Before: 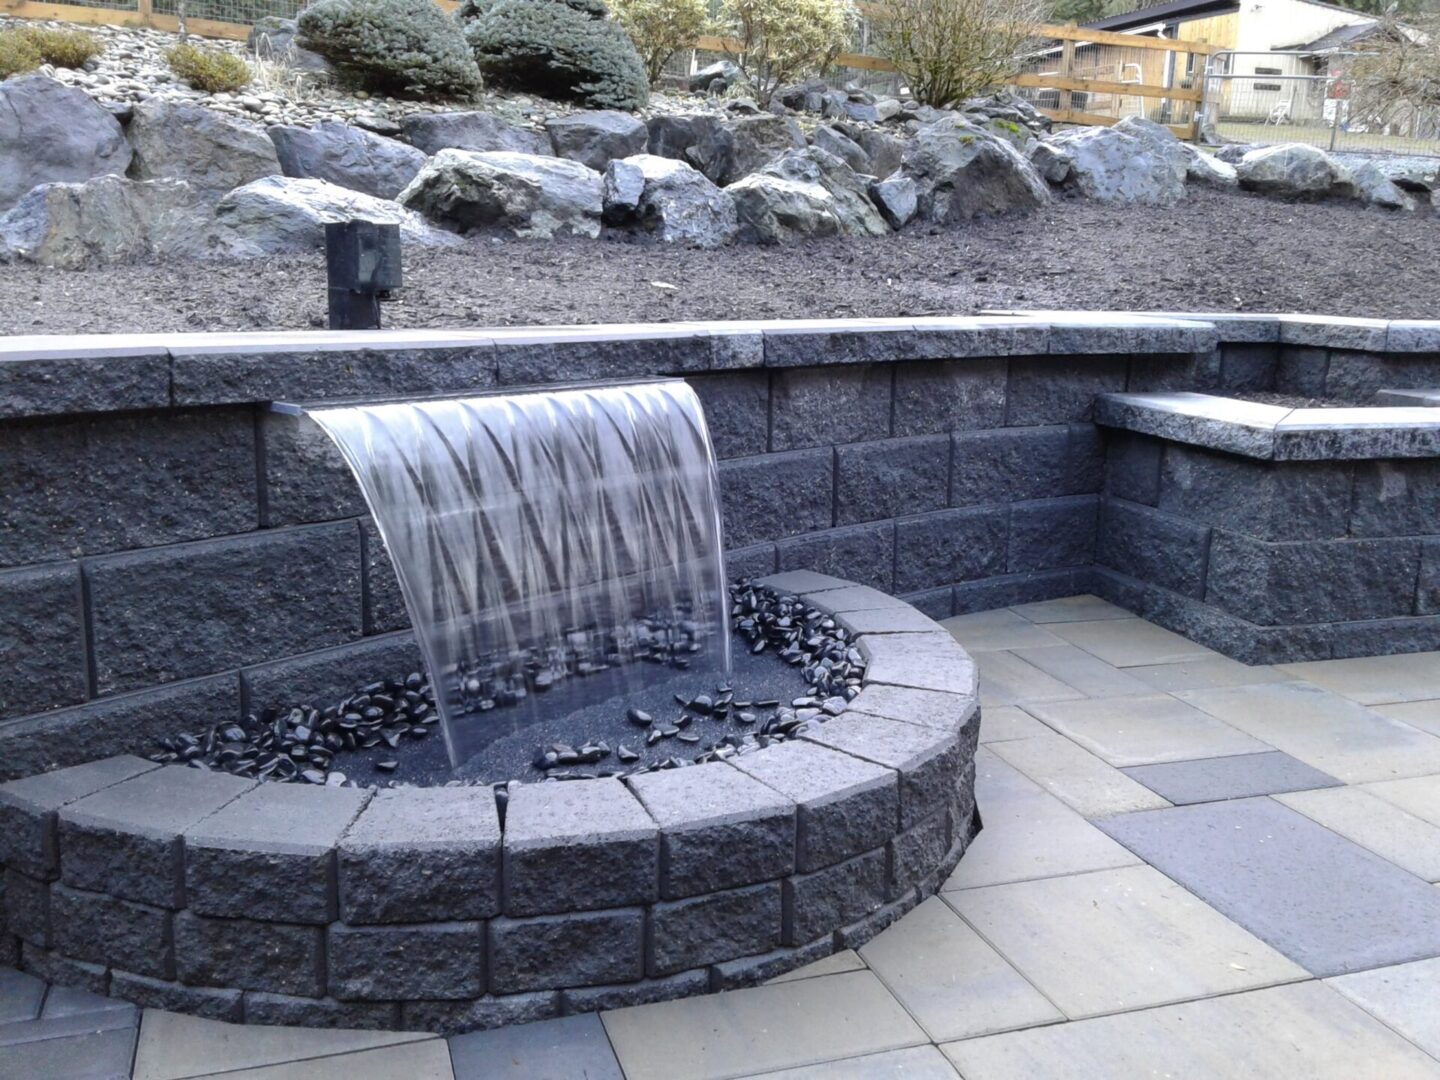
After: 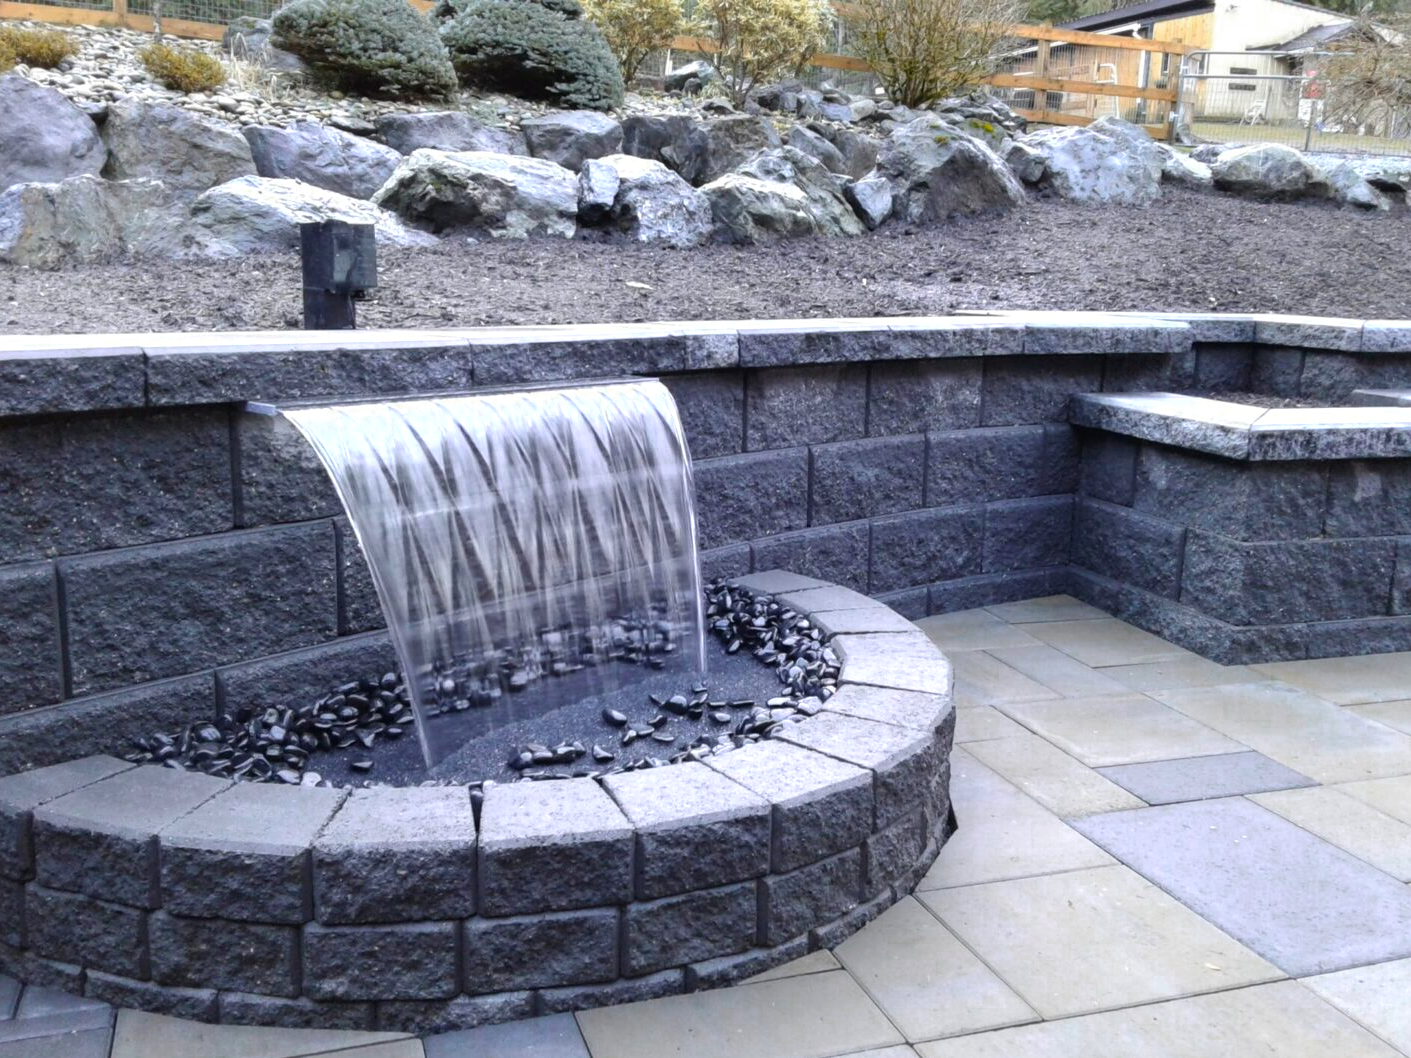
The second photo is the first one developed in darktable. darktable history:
tone equalizer: on, module defaults
color zones: curves: ch0 [(0.473, 0.374) (0.742, 0.784)]; ch1 [(0.354, 0.737) (0.742, 0.705)]; ch2 [(0.318, 0.421) (0.758, 0.532)]
crop: left 1.743%, right 0.268%, bottom 2.011%
contrast brightness saturation: saturation -0.17
